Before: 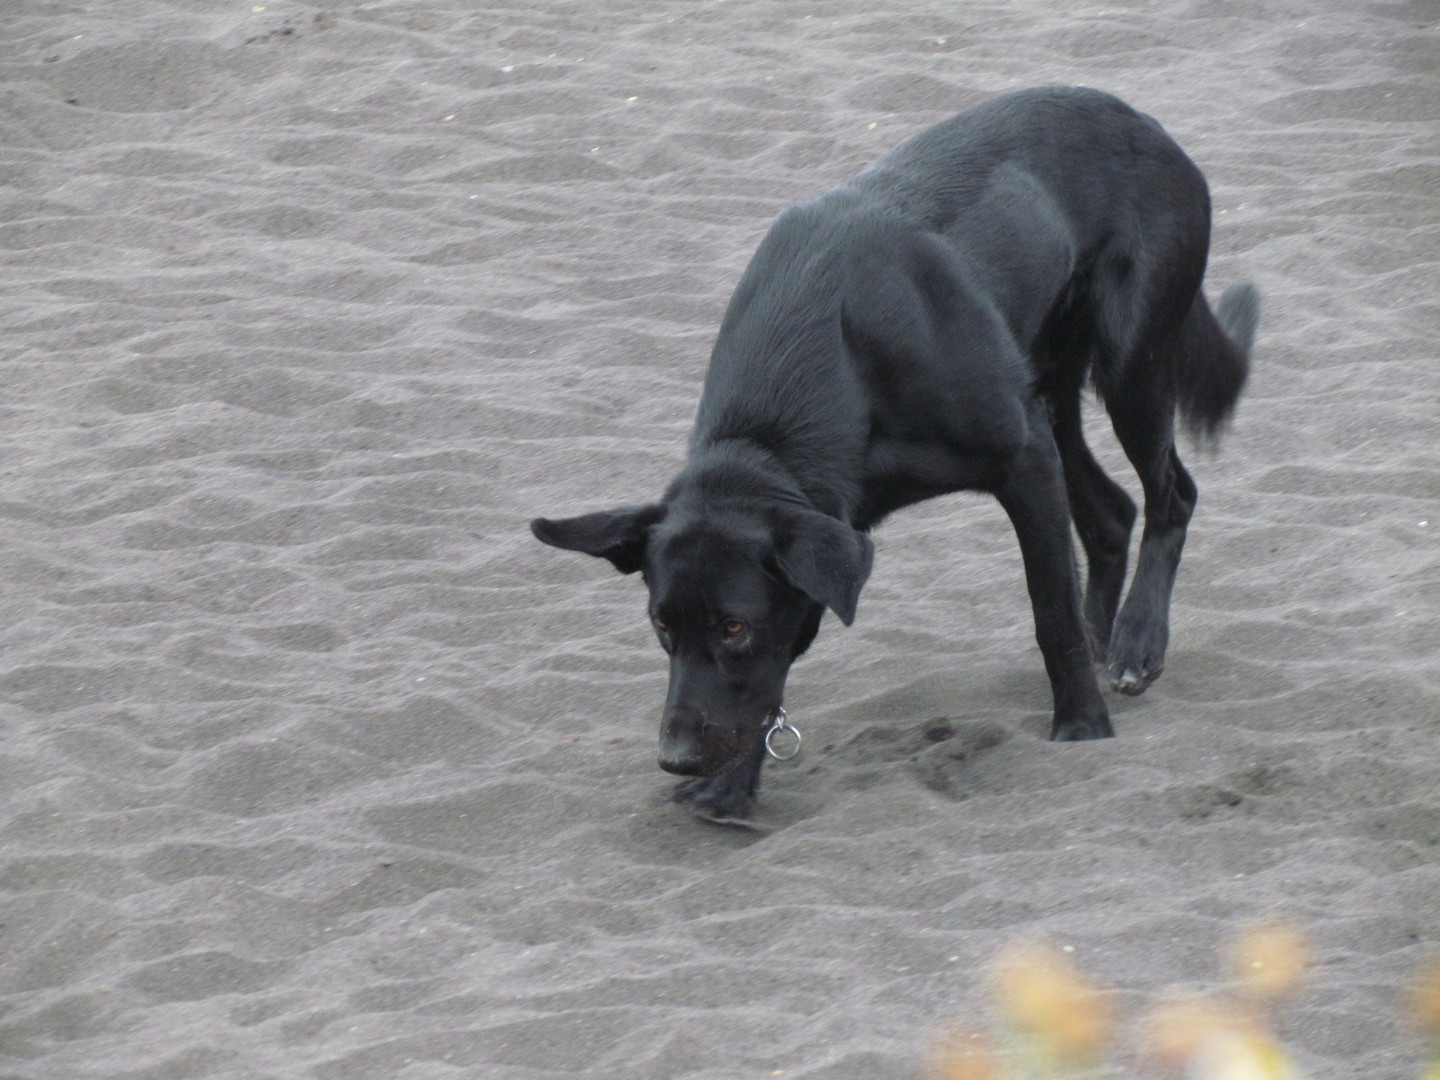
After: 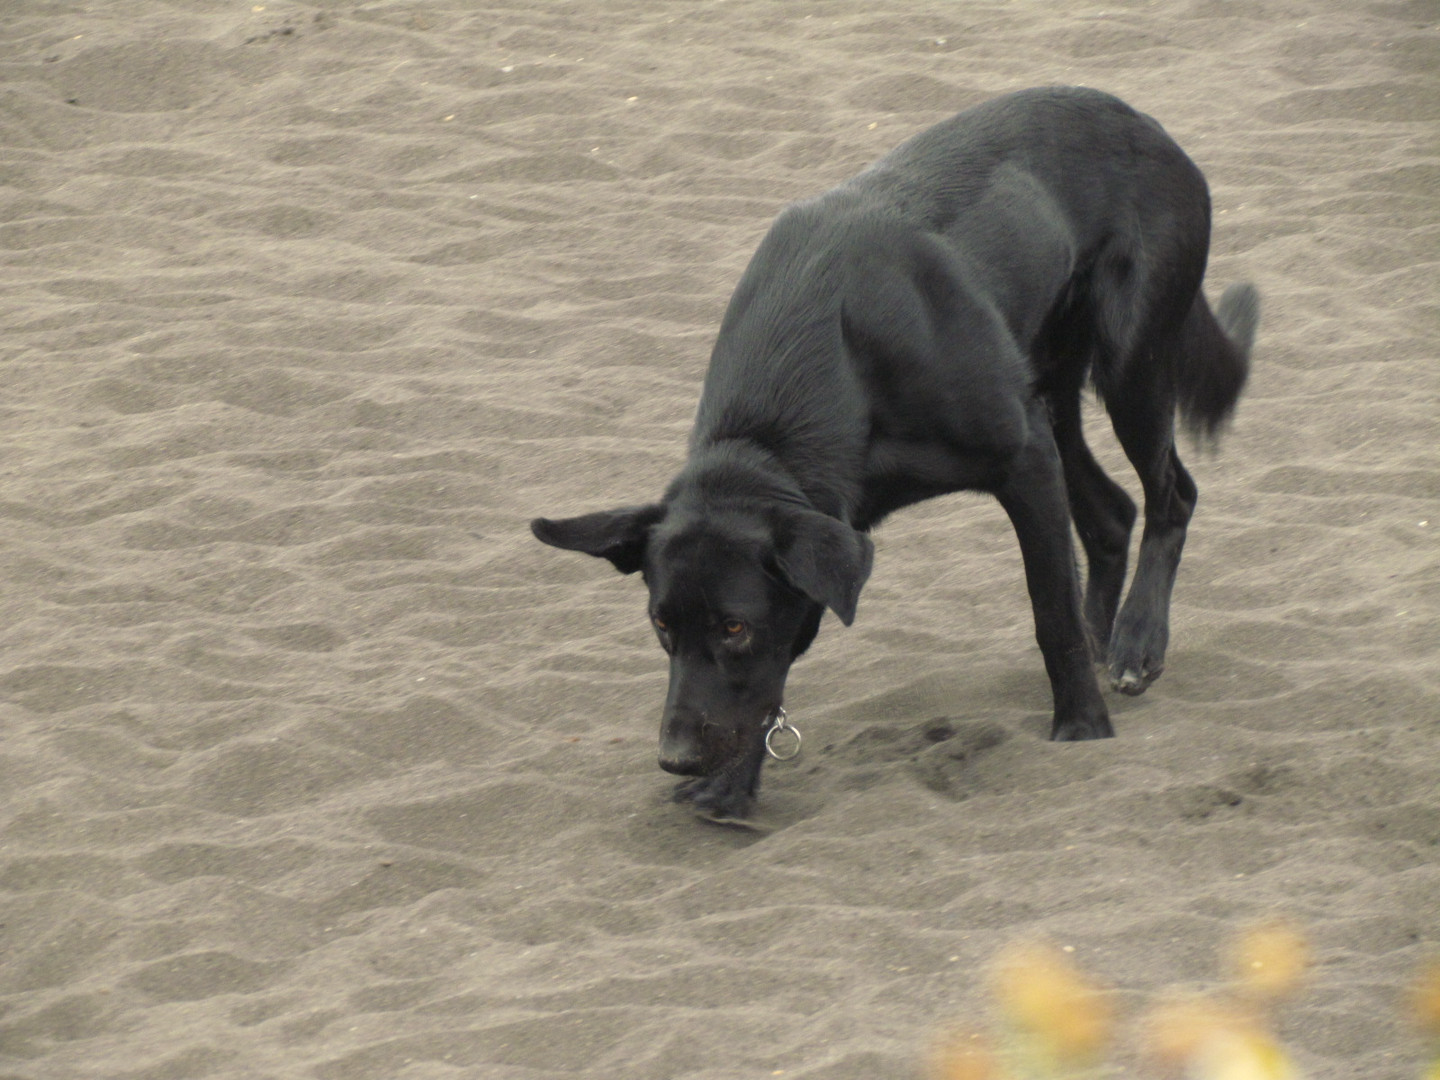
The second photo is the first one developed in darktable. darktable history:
color correction: highlights a* 1.33, highlights b* 17.84
